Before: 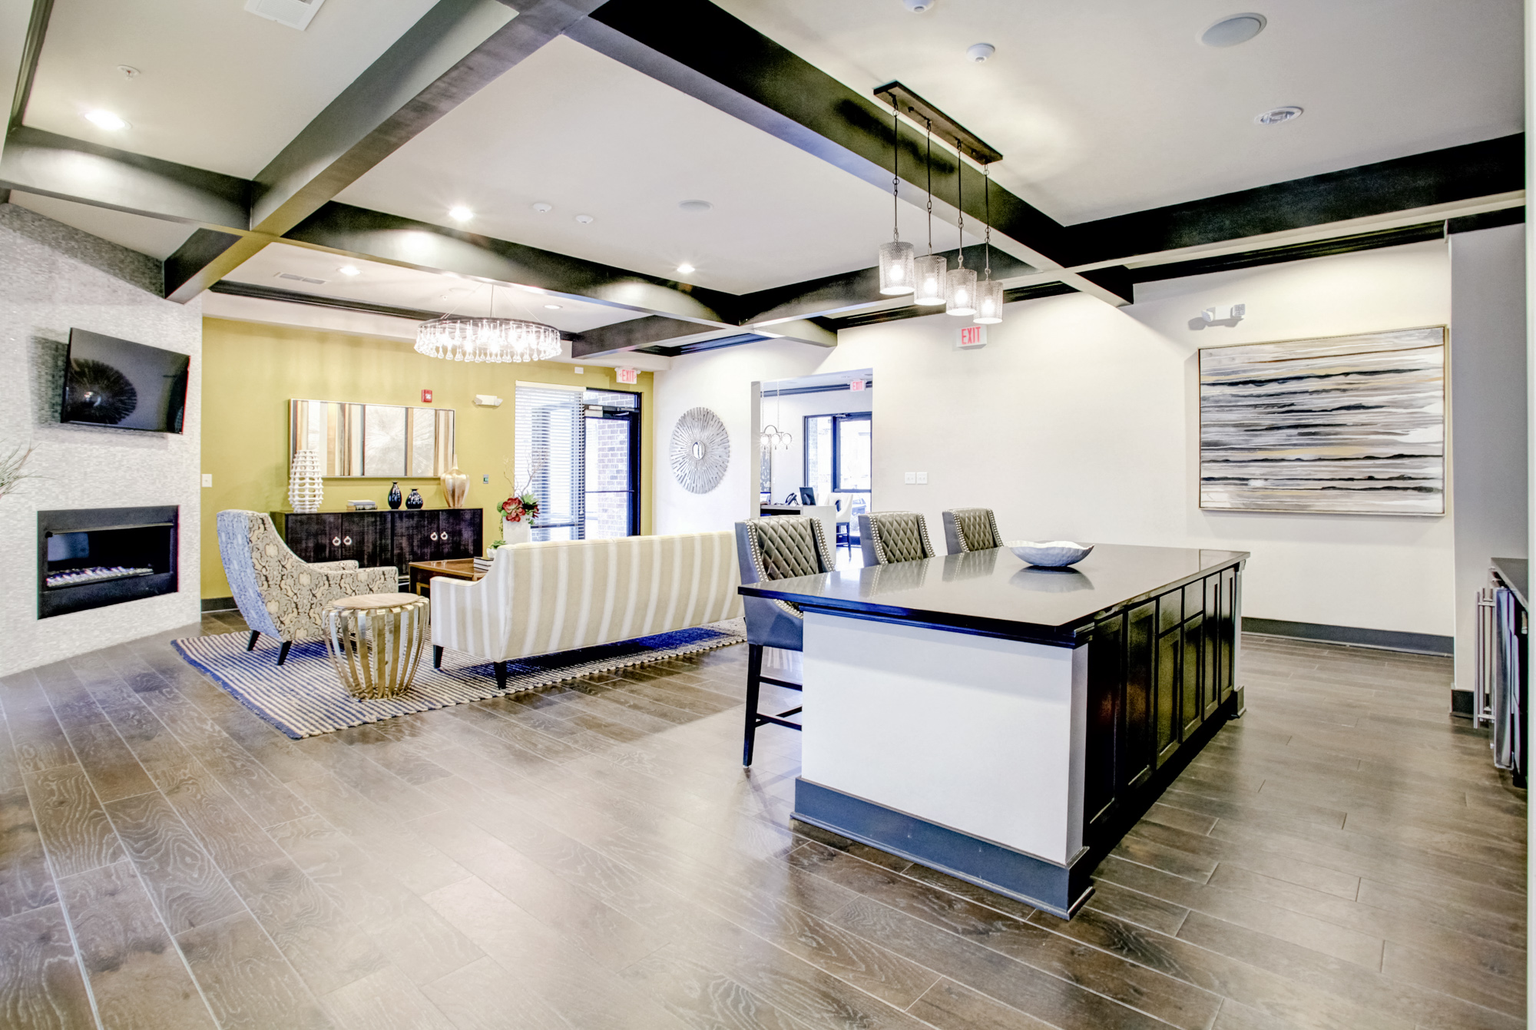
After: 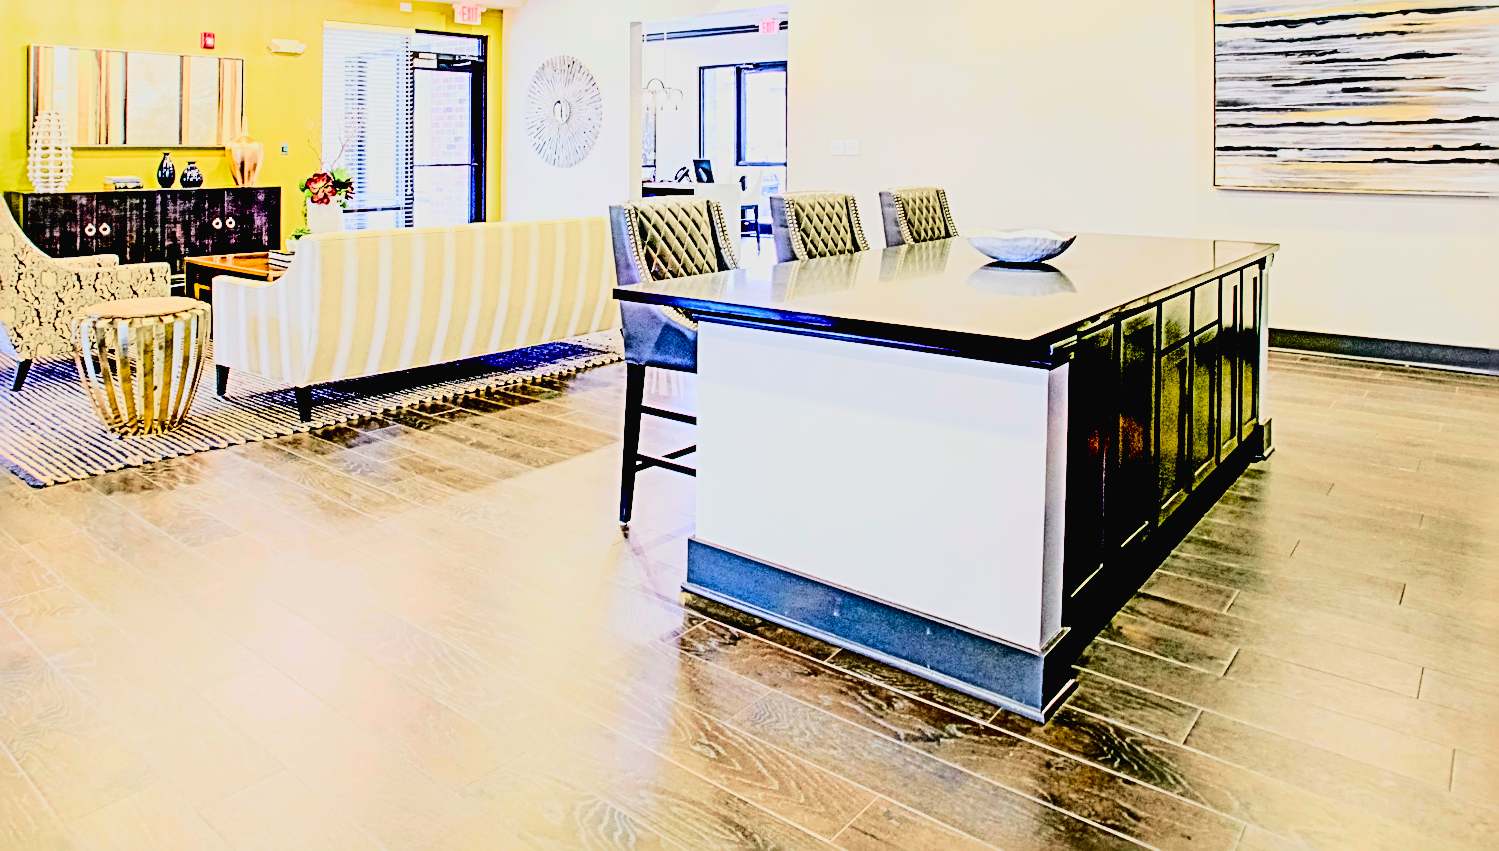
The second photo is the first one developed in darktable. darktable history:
sharpen: radius 3.705, amount 0.921
contrast brightness saturation: contrast 0.086, saturation 0.276
exposure: black level correction 0.016, exposure -0.009 EV, compensate exposure bias true, compensate highlight preservation false
crop and rotate: left 17.401%, top 35.432%, right 7.613%, bottom 1.047%
base curve: curves: ch0 [(0, 0) (0.028, 0.03) (0.121, 0.232) (0.46, 0.748) (0.859, 0.968) (1, 1)]
color balance rgb: perceptual saturation grading › global saturation 0.148%, global vibrance 20%
tone curve: curves: ch0 [(0, 0.018) (0.036, 0.038) (0.15, 0.131) (0.27, 0.247) (0.528, 0.554) (0.761, 0.761) (1, 0.919)]; ch1 [(0, 0) (0.179, 0.173) (0.322, 0.32) (0.429, 0.431) (0.502, 0.5) (0.519, 0.522) (0.562, 0.588) (0.625, 0.67) (0.711, 0.745) (1, 1)]; ch2 [(0, 0) (0.29, 0.295) (0.404, 0.436) (0.497, 0.499) (0.521, 0.523) (0.561, 0.605) (0.657, 0.655) (0.712, 0.764) (1, 1)], color space Lab, independent channels
